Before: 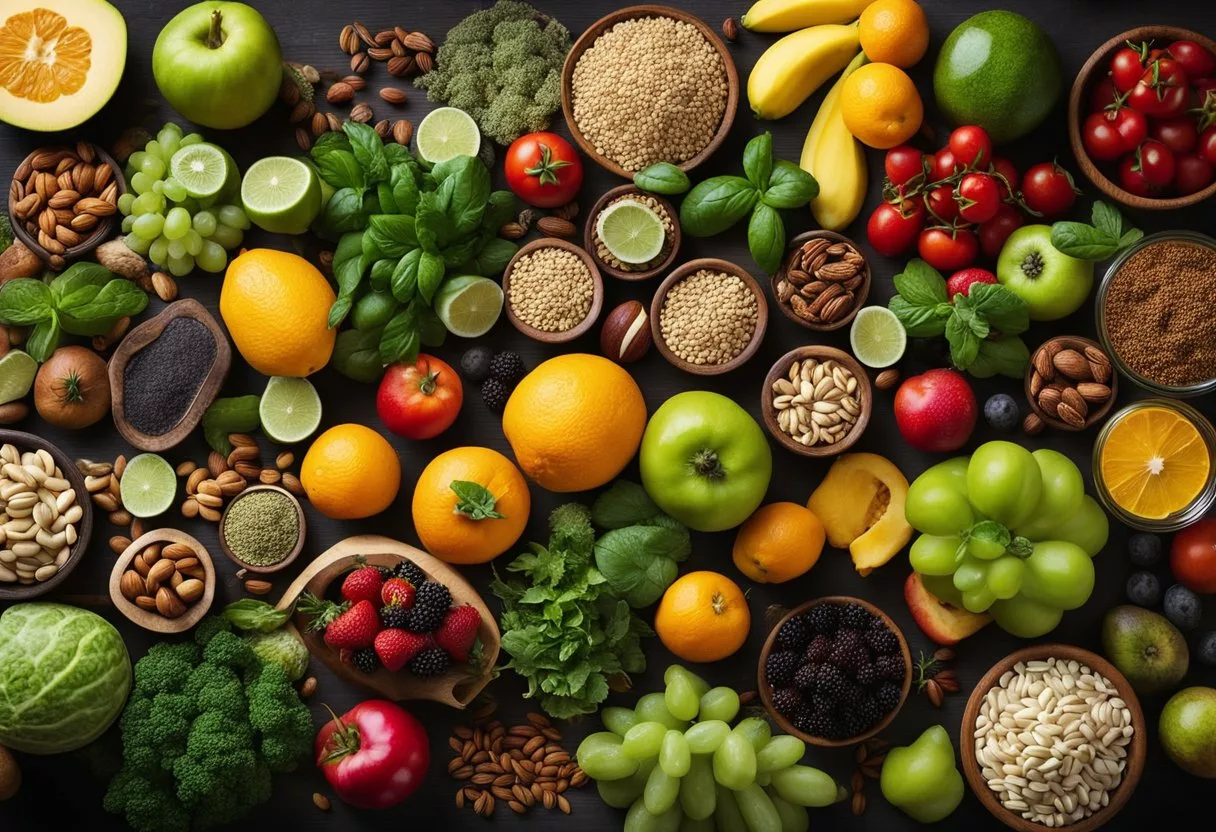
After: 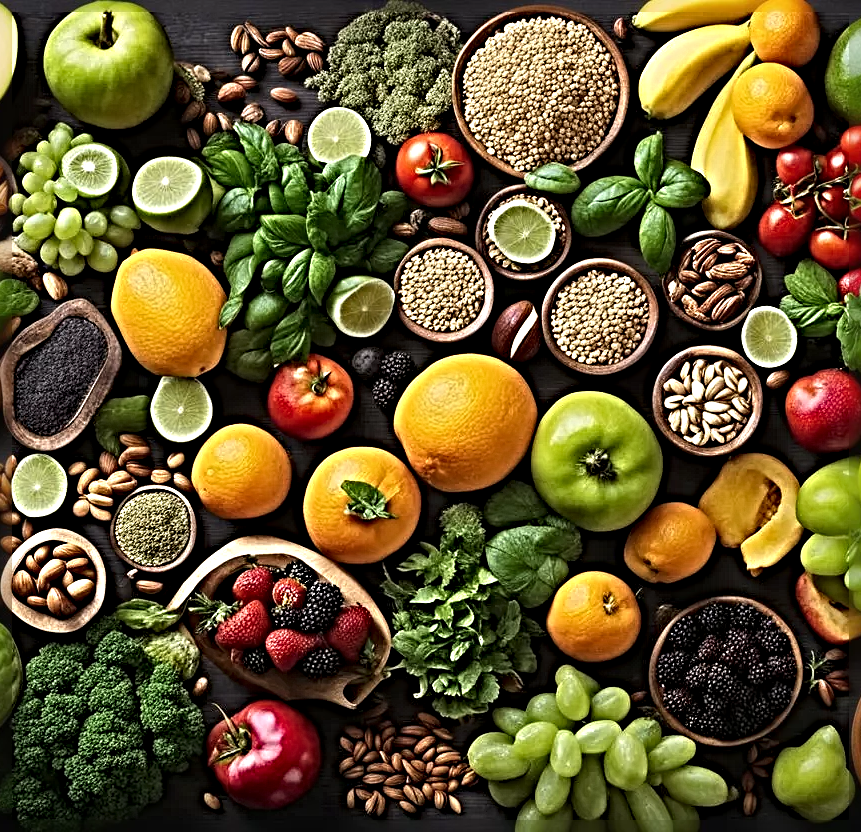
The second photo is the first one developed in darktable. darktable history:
crop and rotate: left 9.011%, right 20.123%
sharpen: radius 6.249, amount 1.807, threshold 0.002
